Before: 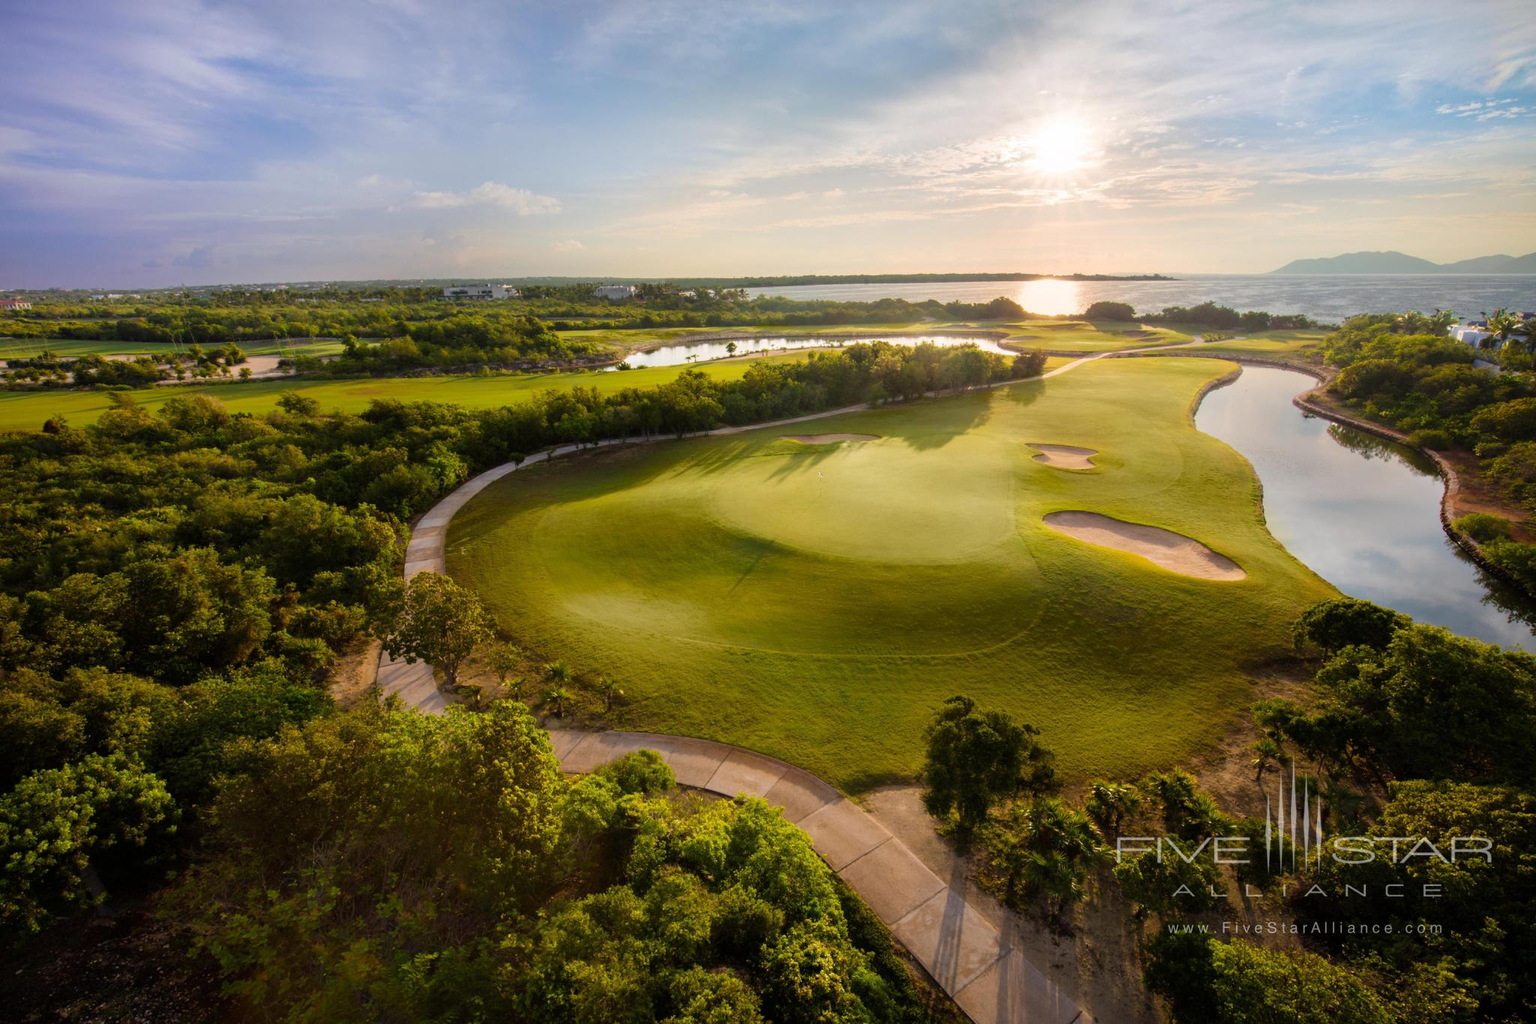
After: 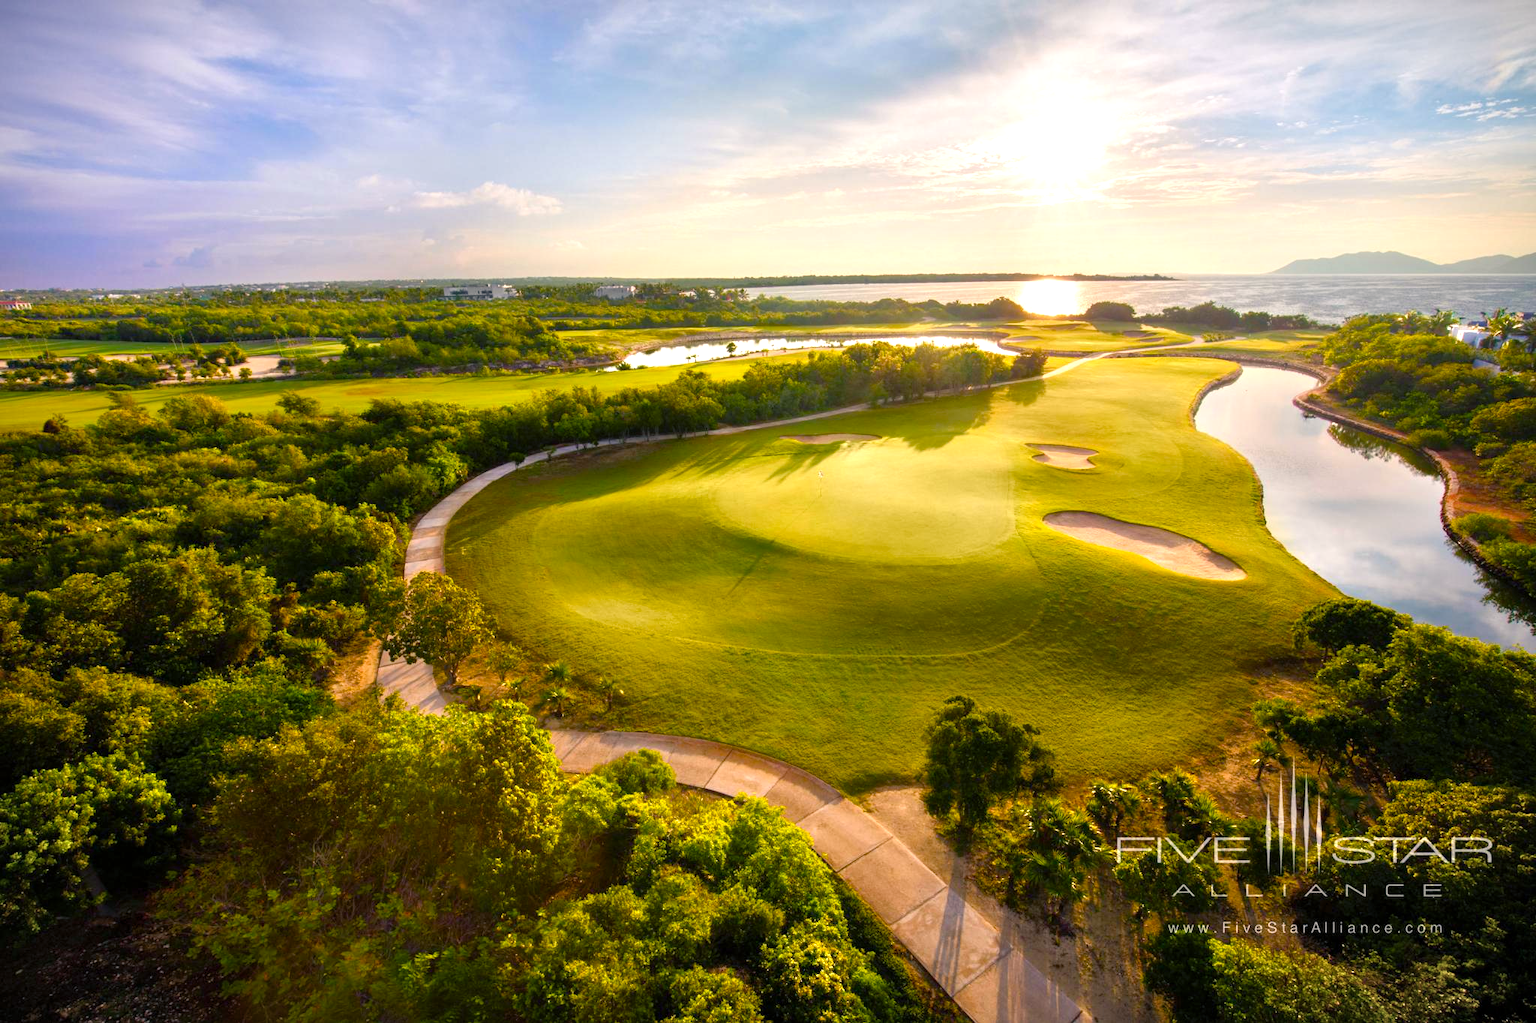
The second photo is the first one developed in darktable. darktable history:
tone equalizer: -8 EV 1 EV, -7 EV 1 EV, -6 EV 1 EV, -5 EV 1 EV, -4 EV 1 EV, -3 EV 0.75 EV, -2 EV 0.5 EV, -1 EV 0.25 EV
color balance rgb: shadows lift › chroma 4.21%, shadows lift › hue 252.22°, highlights gain › chroma 1.36%, highlights gain › hue 50.24°, perceptual saturation grading › mid-tones 6.33%, perceptual saturation grading › shadows 72.44%, perceptual brilliance grading › highlights 11.59%, contrast 5.05%
vignetting: fall-off start 100%, brightness -0.282, width/height ratio 1.31
